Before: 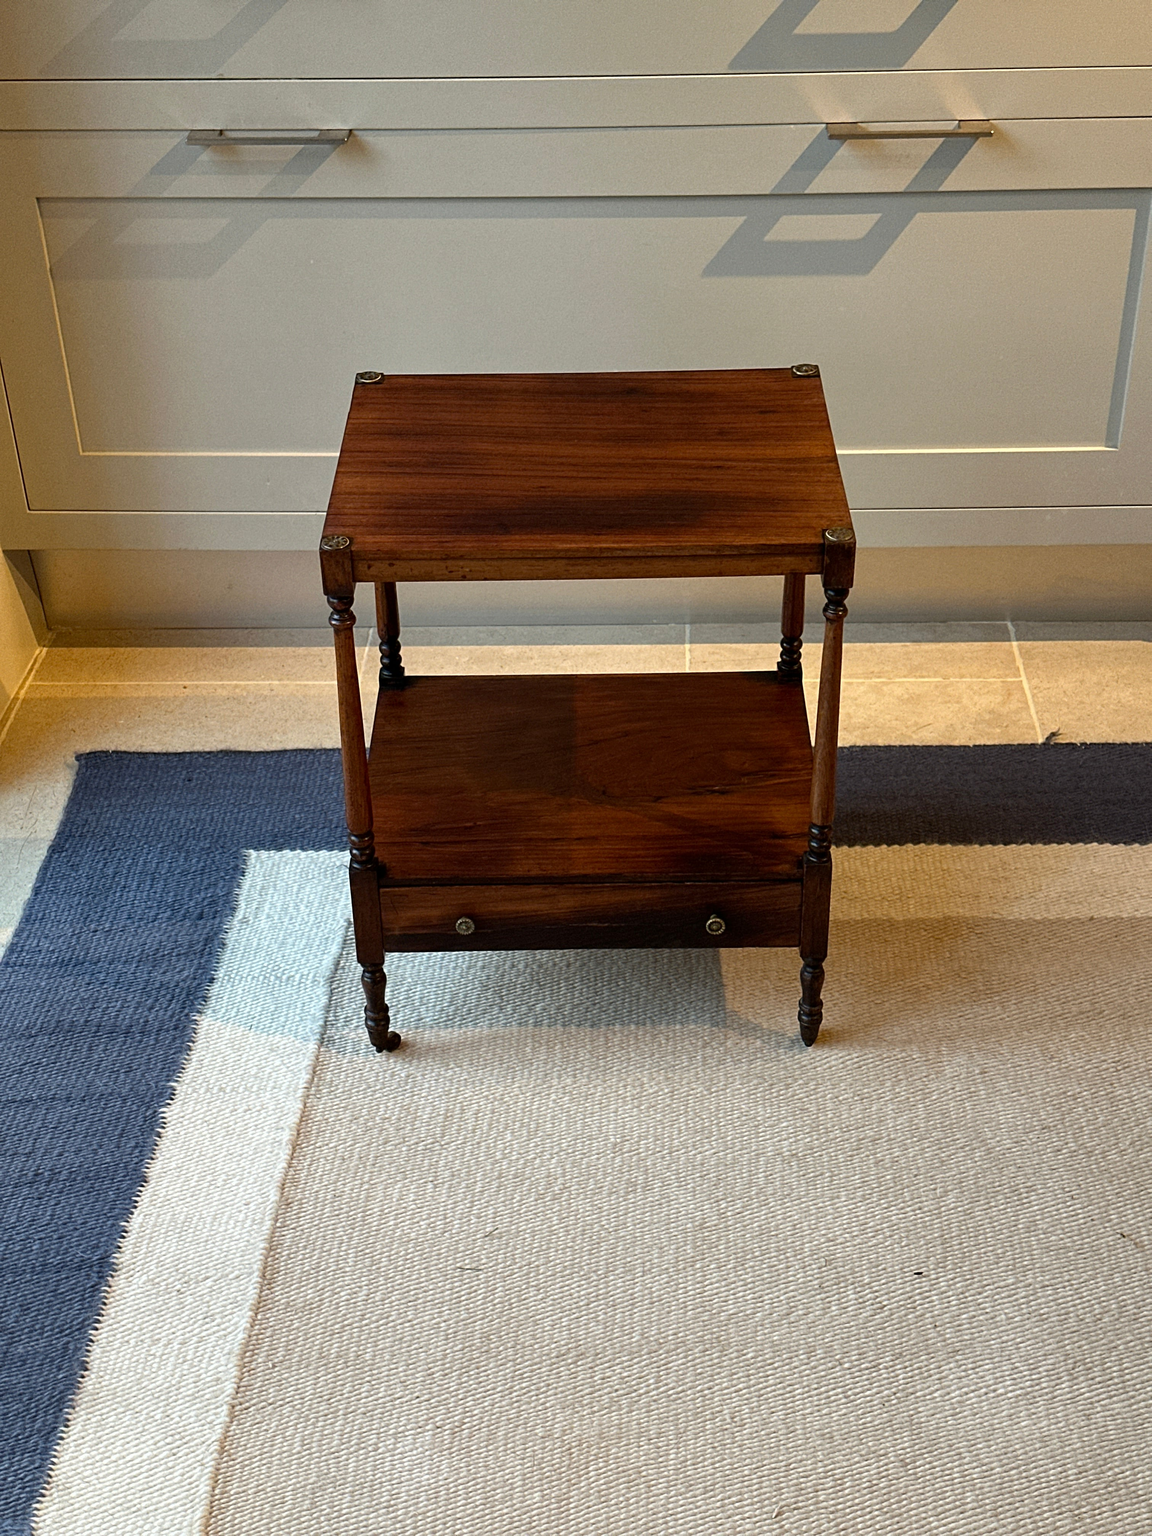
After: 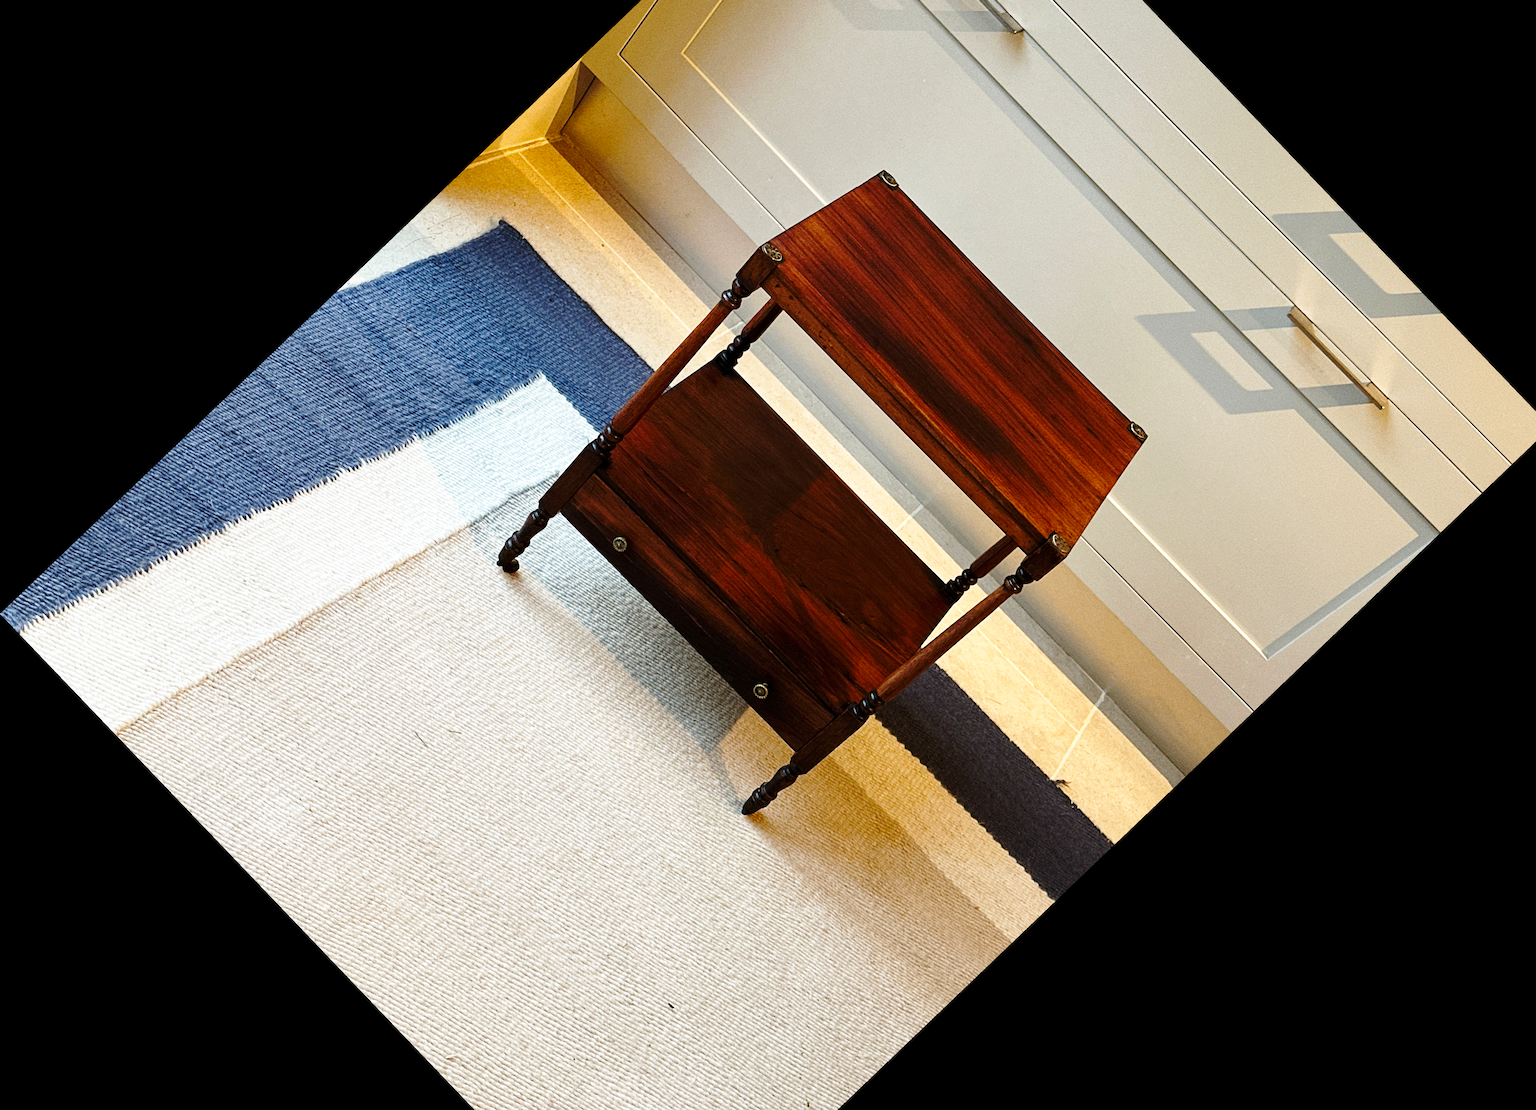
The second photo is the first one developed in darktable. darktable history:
base curve: curves: ch0 [(0, 0) (0.036, 0.037) (0.121, 0.228) (0.46, 0.76) (0.859, 0.983) (1, 1)], preserve colors none
crop and rotate: angle -46.26°, top 16.234%, right 0.912%, bottom 11.704%
